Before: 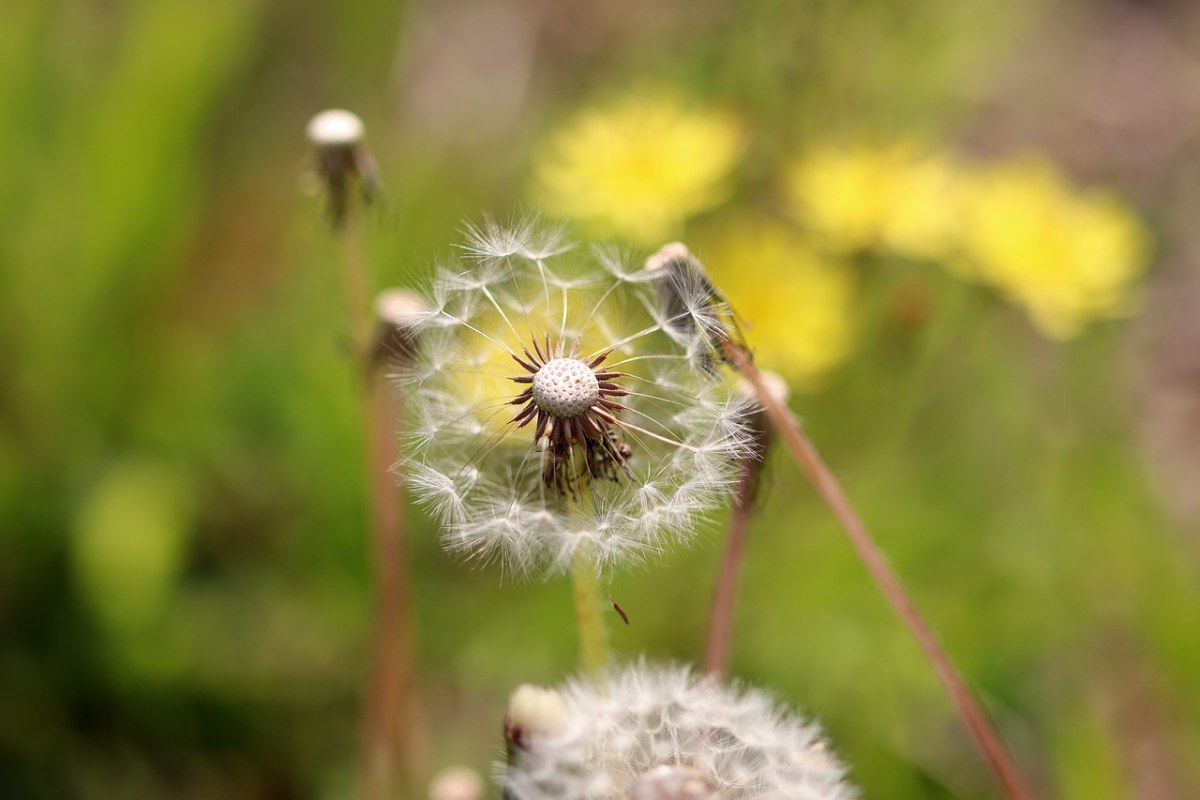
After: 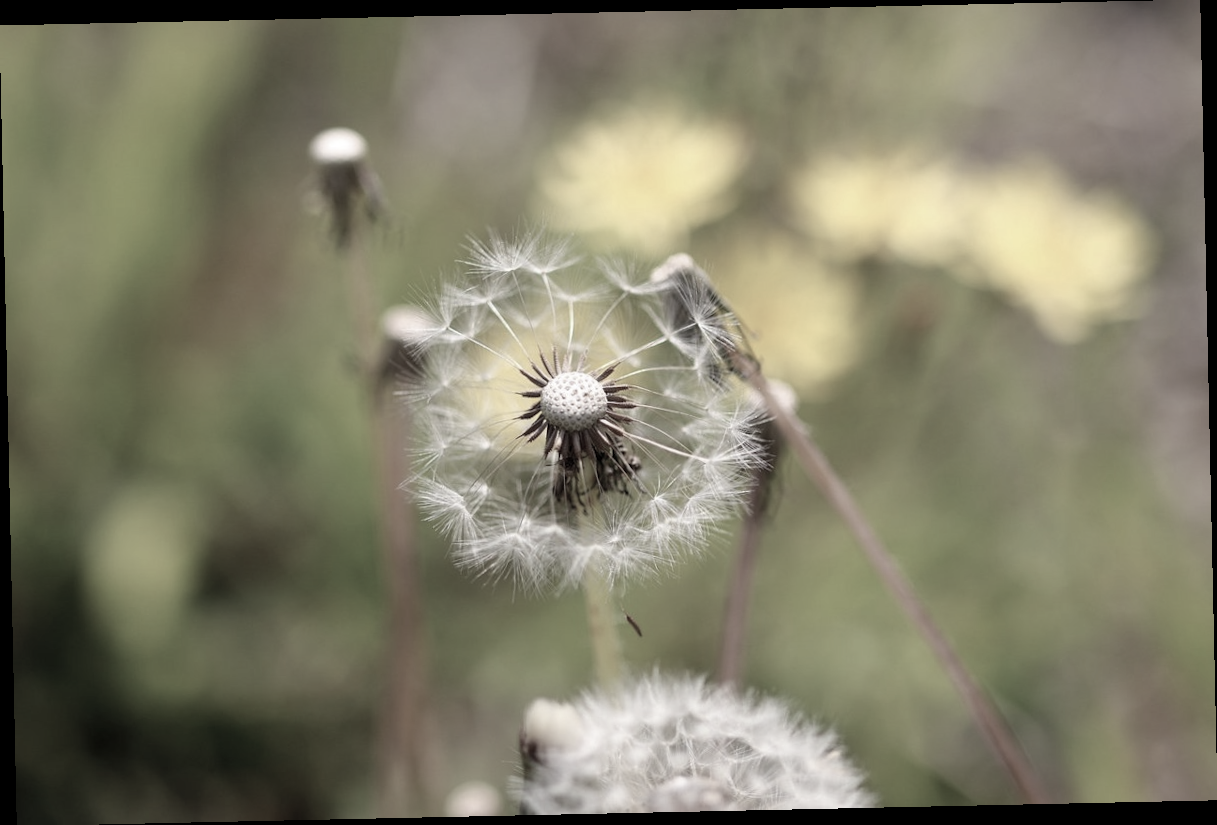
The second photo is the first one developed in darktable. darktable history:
color zones: curves: ch1 [(0.238, 0.163) (0.476, 0.2) (0.733, 0.322) (0.848, 0.134)]
rotate and perspective: rotation -1.24°, automatic cropping off
